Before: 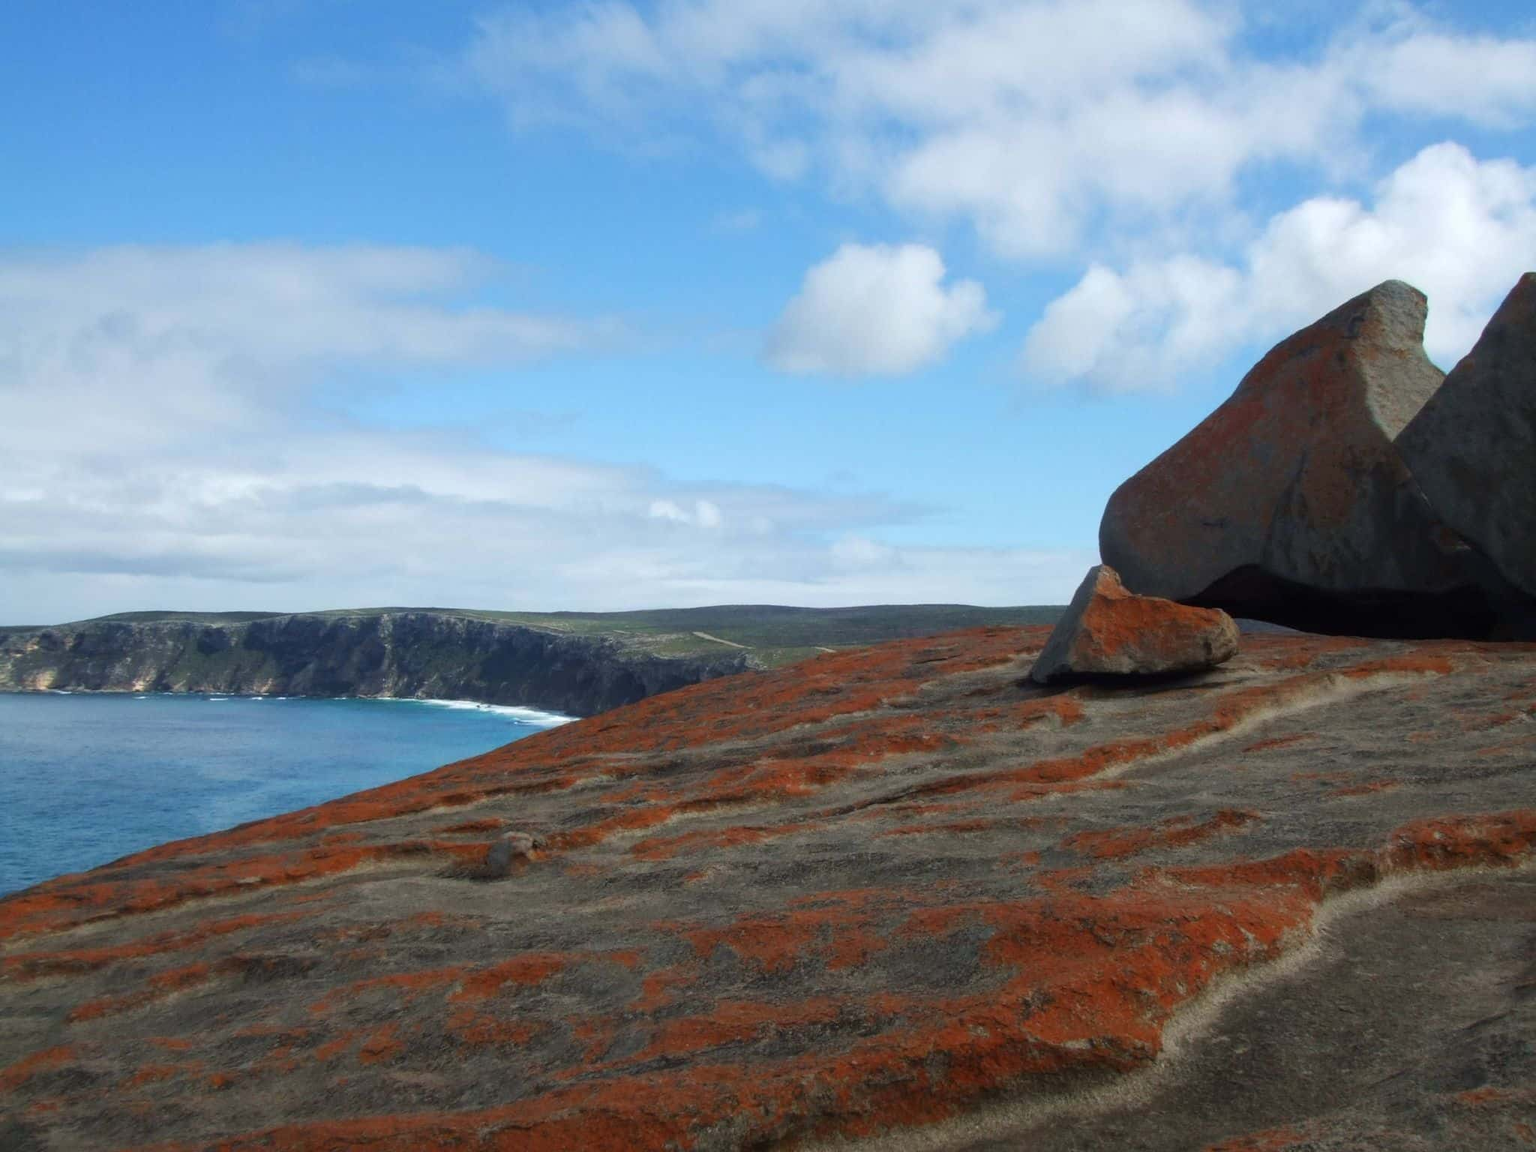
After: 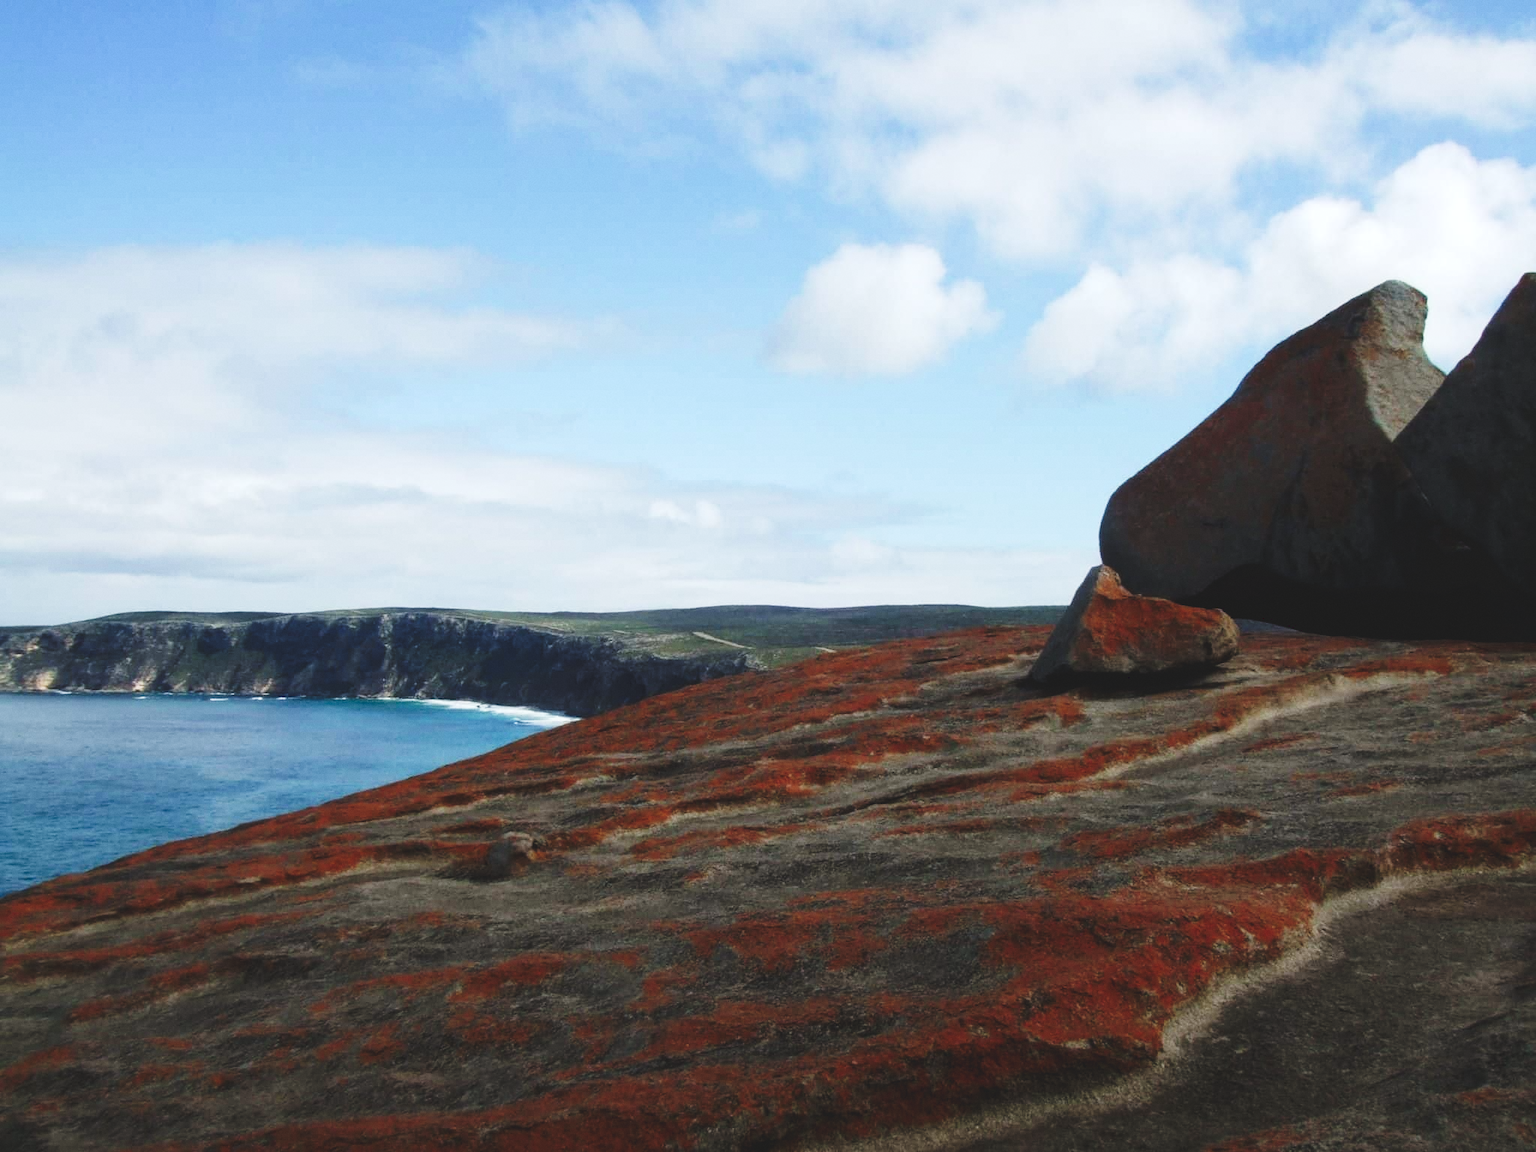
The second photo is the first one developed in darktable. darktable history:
grain: coarseness 0.09 ISO, strength 10%
levels: levels [0, 0.492, 0.984]
graduated density: rotation -180°, offset 27.42
contrast brightness saturation: saturation -0.17
tone curve: curves: ch0 [(0, 0) (0.003, 0.108) (0.011, 0.108) (0.025, 0.108) (0.044, 0.113) (0.069, 0.113) (0.1, 0.121) (0.136, 0.136) (0.177, 0.16) (0.224, 0.192) (0.277, 0.246) (0.335, 0.324) (0.399, 0.419) (0.468, 0.518) (0.543, 0.622) (0.623, 0.721) (0.709, 0.815) (0.801, 0.893) (0.898, 0.949) (1, 1)], preserve colors none
